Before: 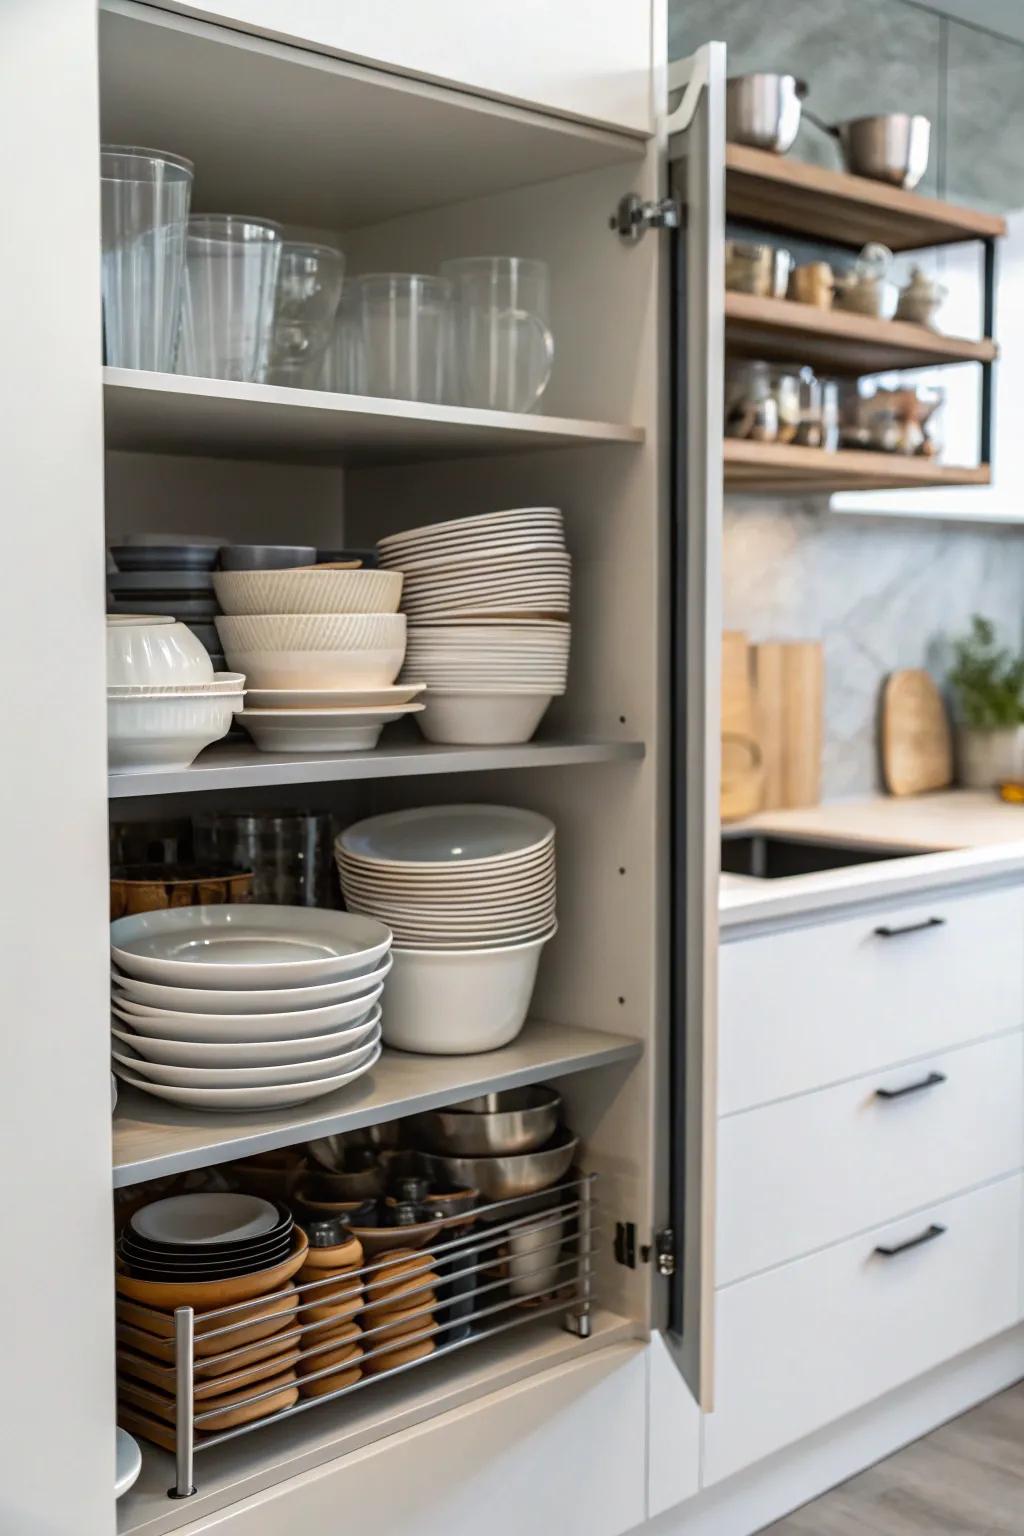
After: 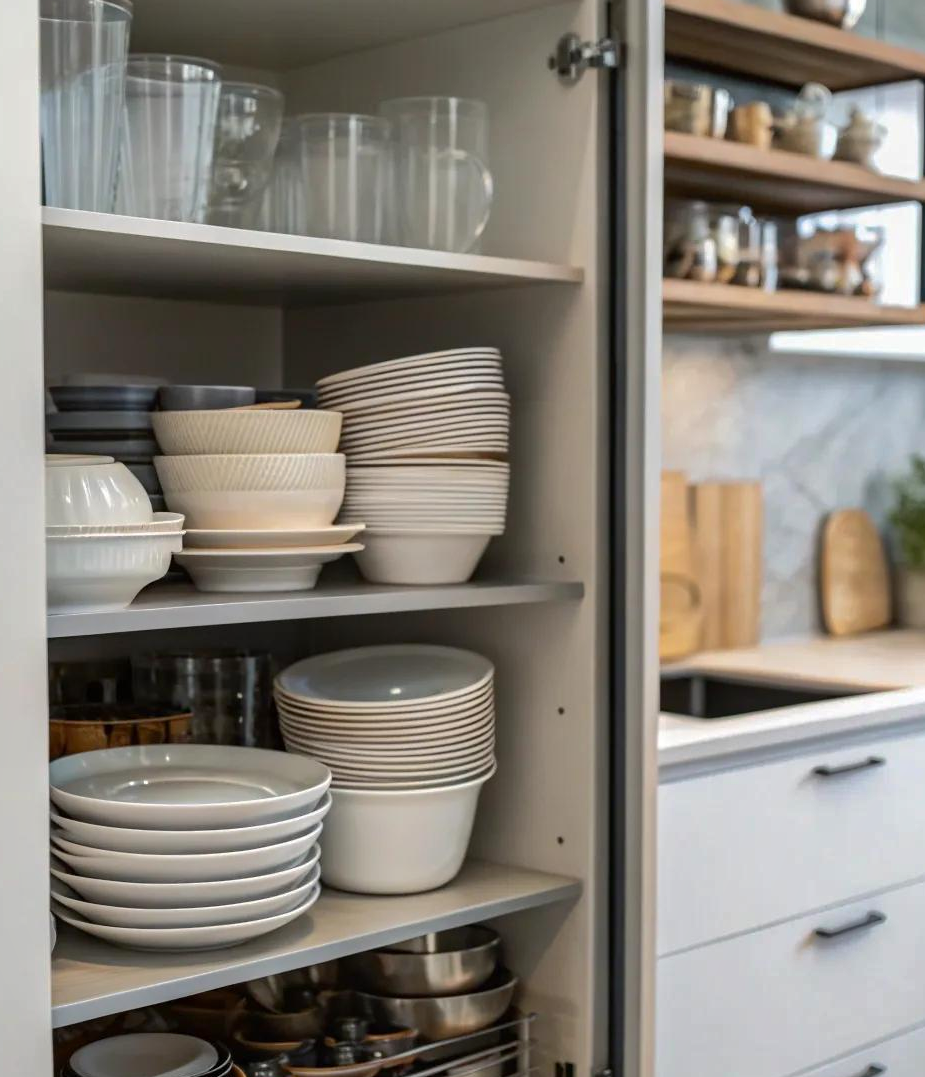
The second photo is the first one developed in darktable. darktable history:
crop: left 5.988%, top 10.46%, right 3.585%, bottom 19.364%
contrast brightness saturation: contrast 0.142
shadows and highlights: shadows 39.47, highlights -59.85
